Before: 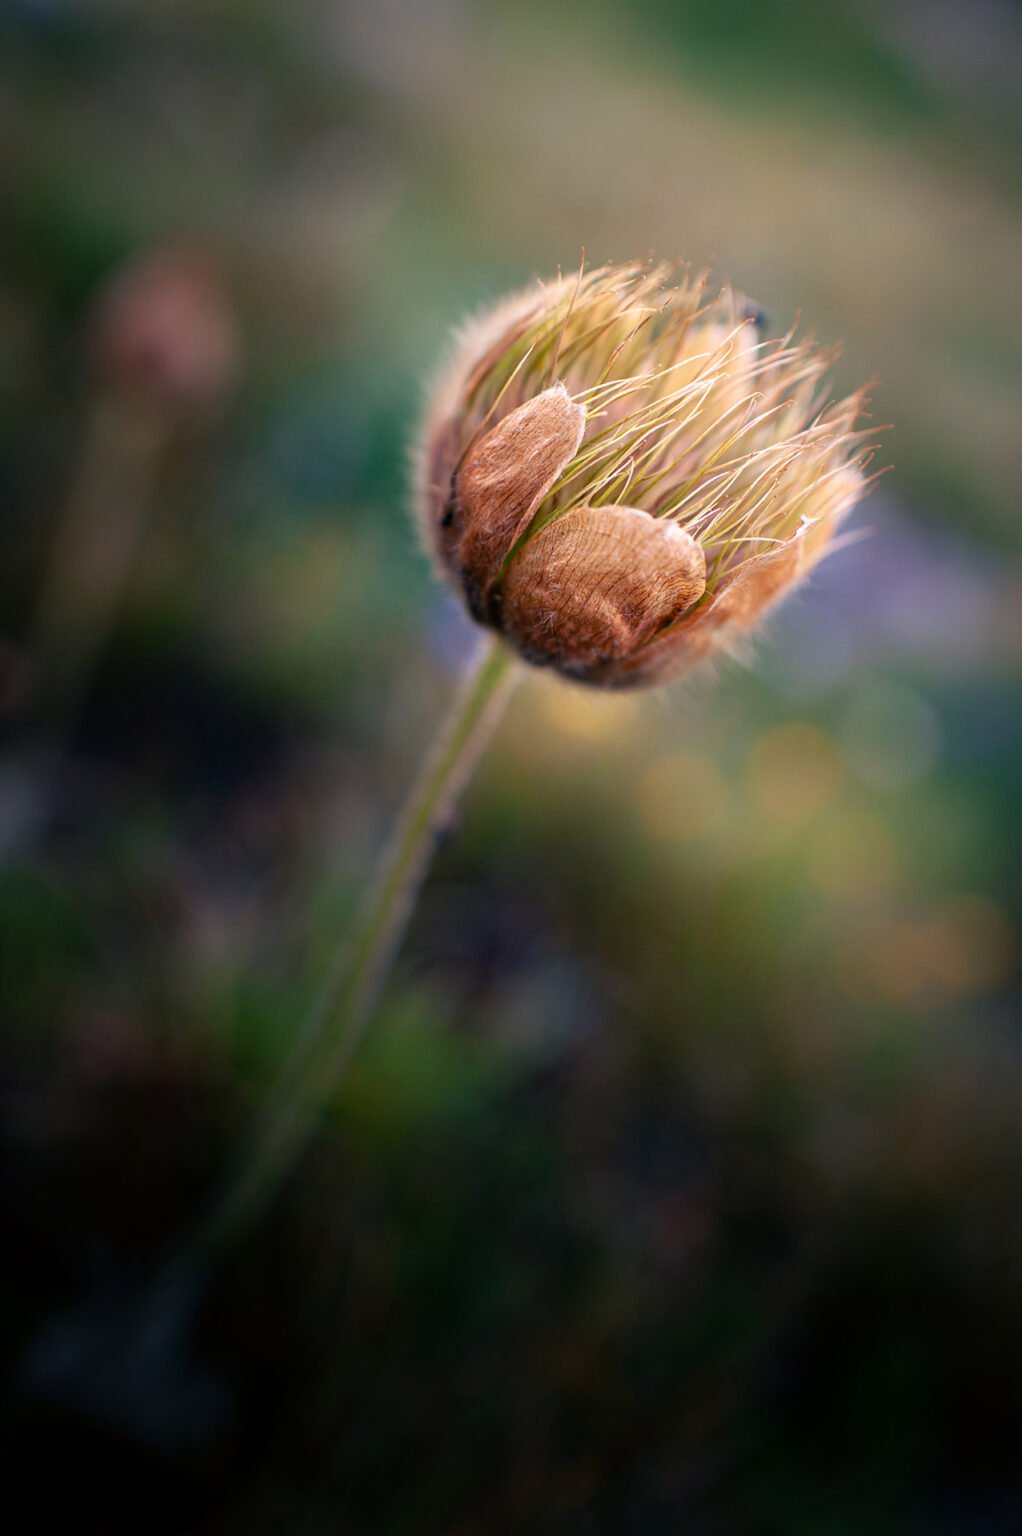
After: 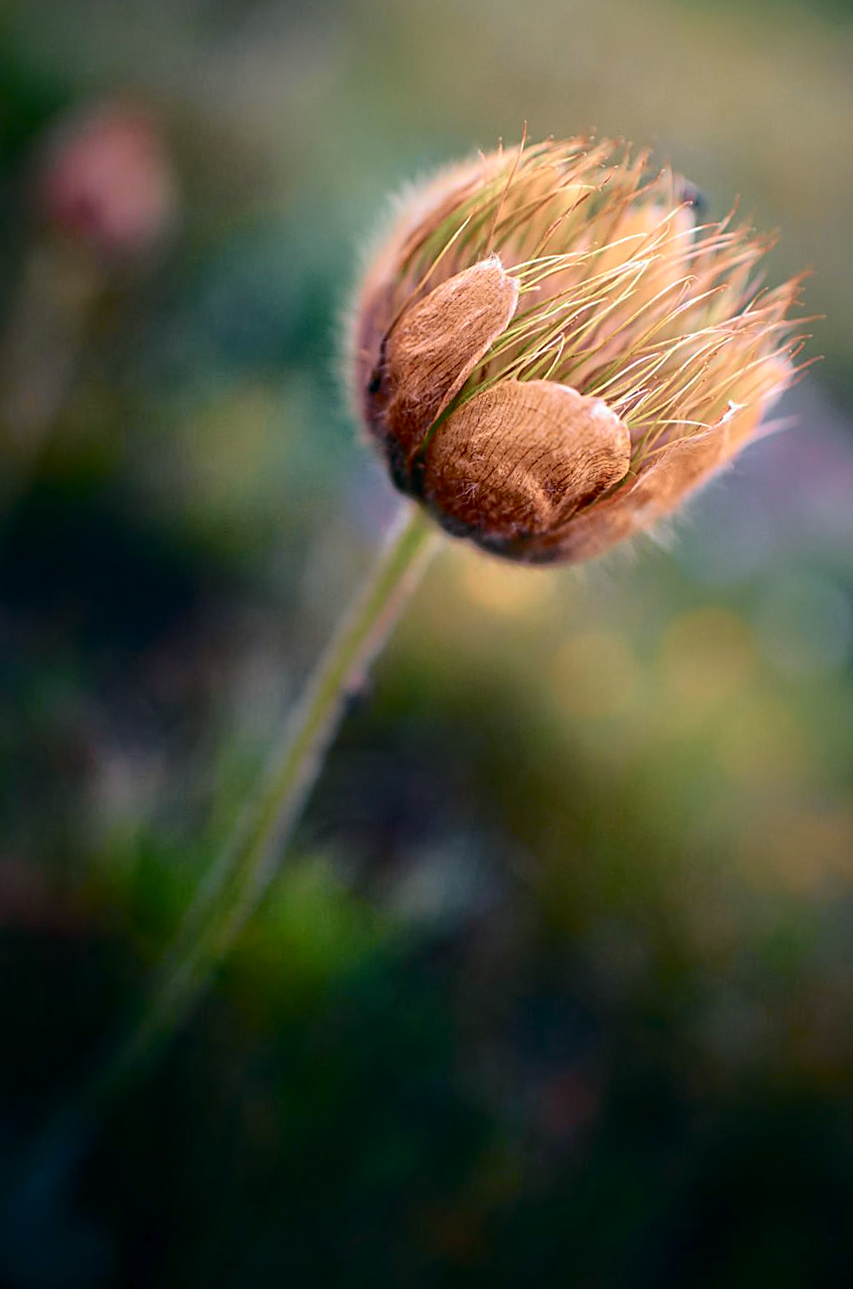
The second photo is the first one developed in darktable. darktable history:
sharpen: on, module defaults
tone curve: curves: ch0 [(0, 0) (0.081, 0.044) (0.192, 0.125) (0.283, 0.238) (0.416, 0.449) (0.495, 0.524) (0.686, 0.743) (0.826, 0.865) (0.978, 0.988)]; ch1 [(0, 0) (0.161, 0.092) (0.35, 0.33) (0.392, 0.392) (0.427, 0.426) (0.479, 0.472) (0.505, 0.497) (0.521, 0.514) (0.547, 0.568) (0.579, 0.597) (0.625, 0.627) (0.678, 0.733) (1, 1)]; ch2 [(0, 0) (0.346, 0.362) (0.404, 0.427) (0.502, 0.495) (0.531, 0.523) (0.549, 0.554) (0.582, 0.596) (0.629, 0.642) (0.717, 0.678) (1, 1)], color space Lab, independent channels, preserve colors none
shadows and highlights: on, module defaults
crop and rotate: angle -3.14°, left 5.132%, top 5.185%, right 4.636%, bottom 4.09%
